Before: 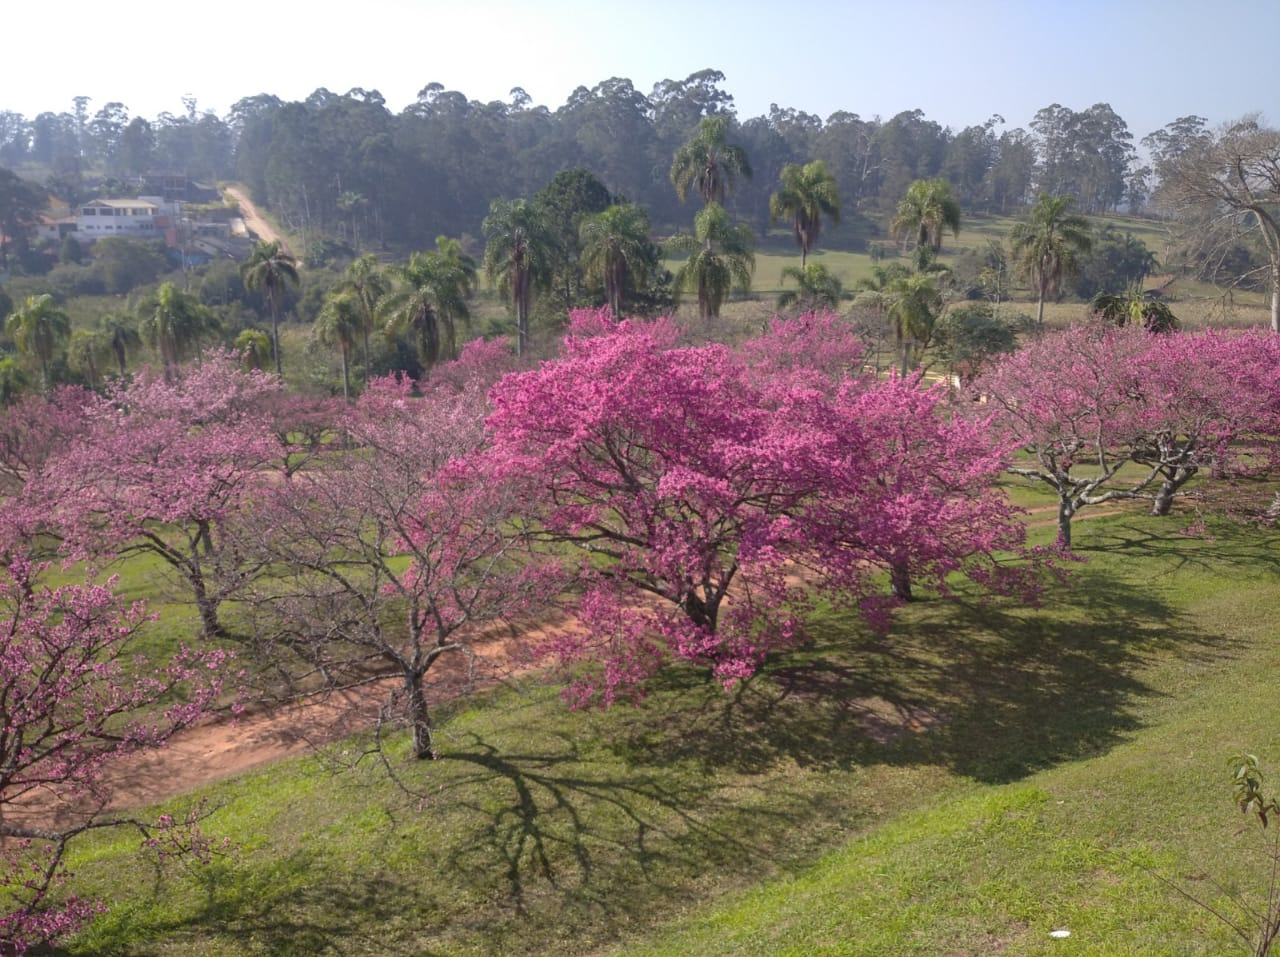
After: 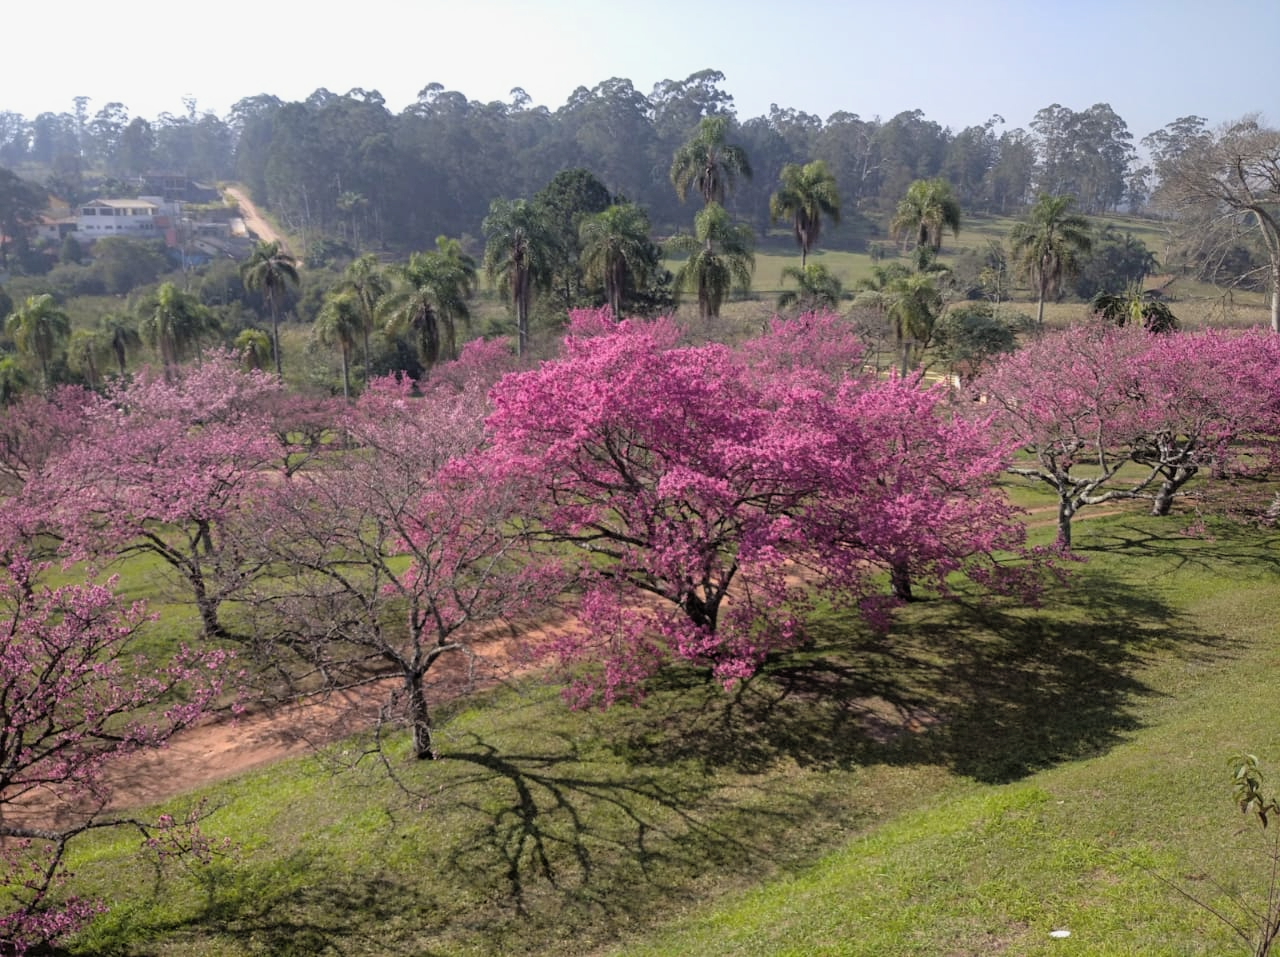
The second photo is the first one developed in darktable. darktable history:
contrast equalizer: y [[0.5, 0.5, 0.472, 0.5, 0.5, 0.5], [0.5 ×6], [0.5 ×6], [0 ×6], [0 ×6]]
filmic rgb: black relative exposure -4.91 EV, white relative exposure 2.84 EV, hardness 3.7
